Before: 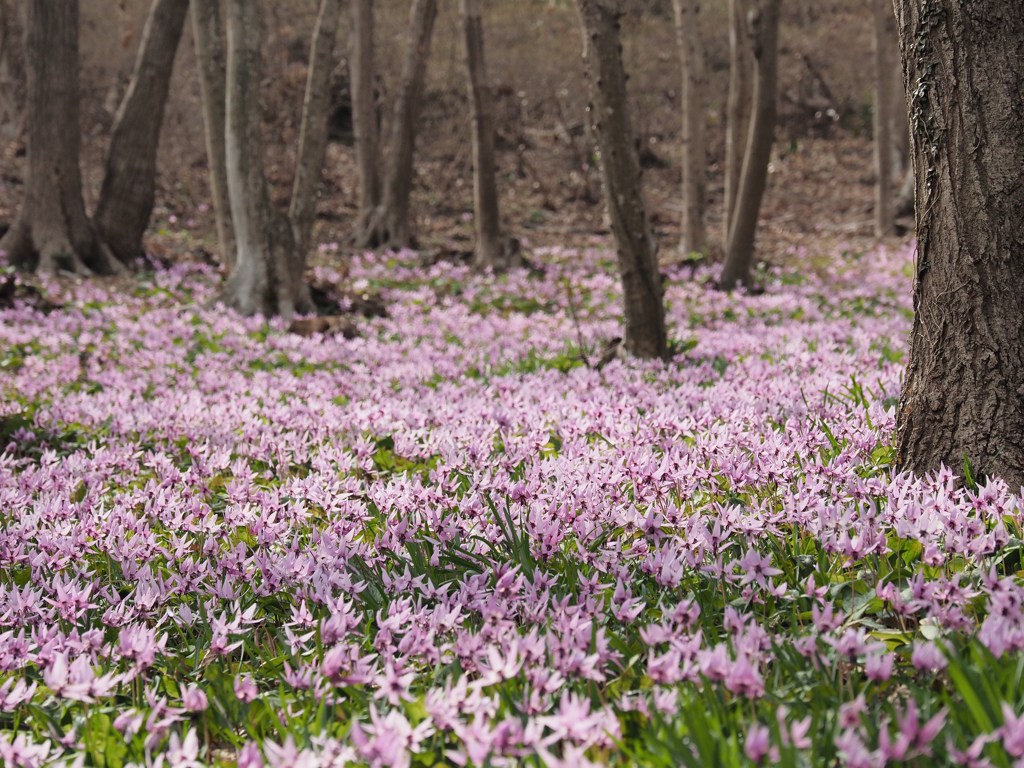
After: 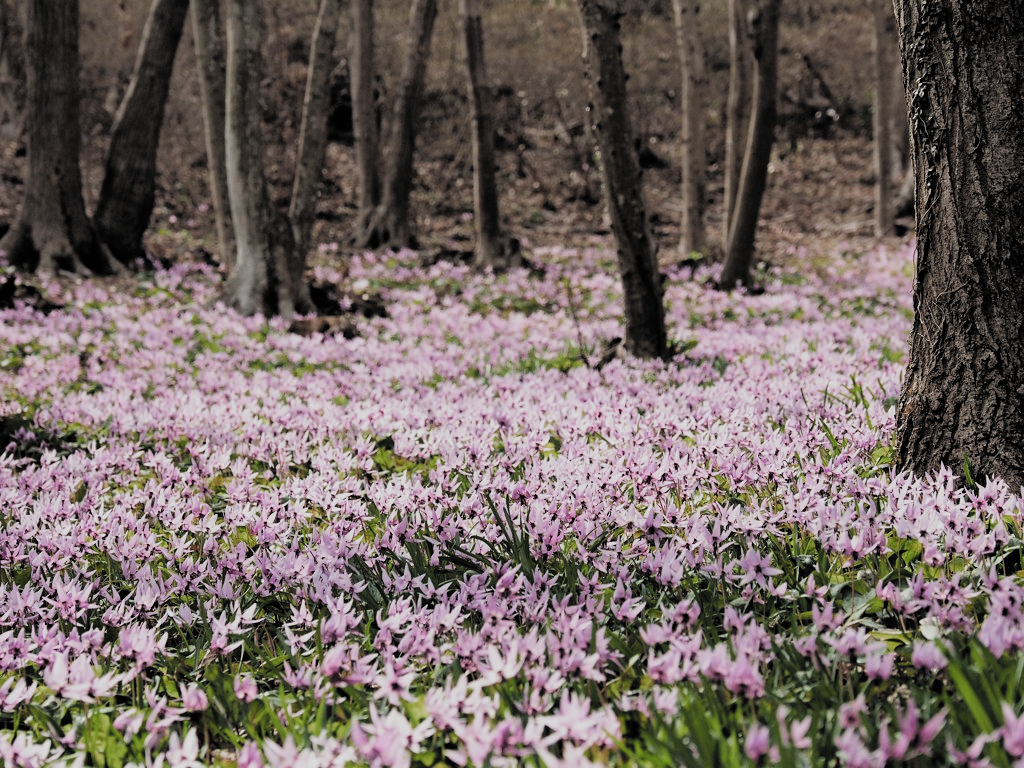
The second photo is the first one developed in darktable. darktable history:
filmic rgb: black relative exposure -5.14 EV, white relative exposure 3.98 EV, threshold 5.95 EV, hardness 2.88, contrast 1.297, highlights saturation mix -28.8%, add noise in highlights 0, preserve chrominance luminance Y, color science v3 (2019), use custom middle-gray values true, contrast in highlights soft, enable highlight reconstruction true
